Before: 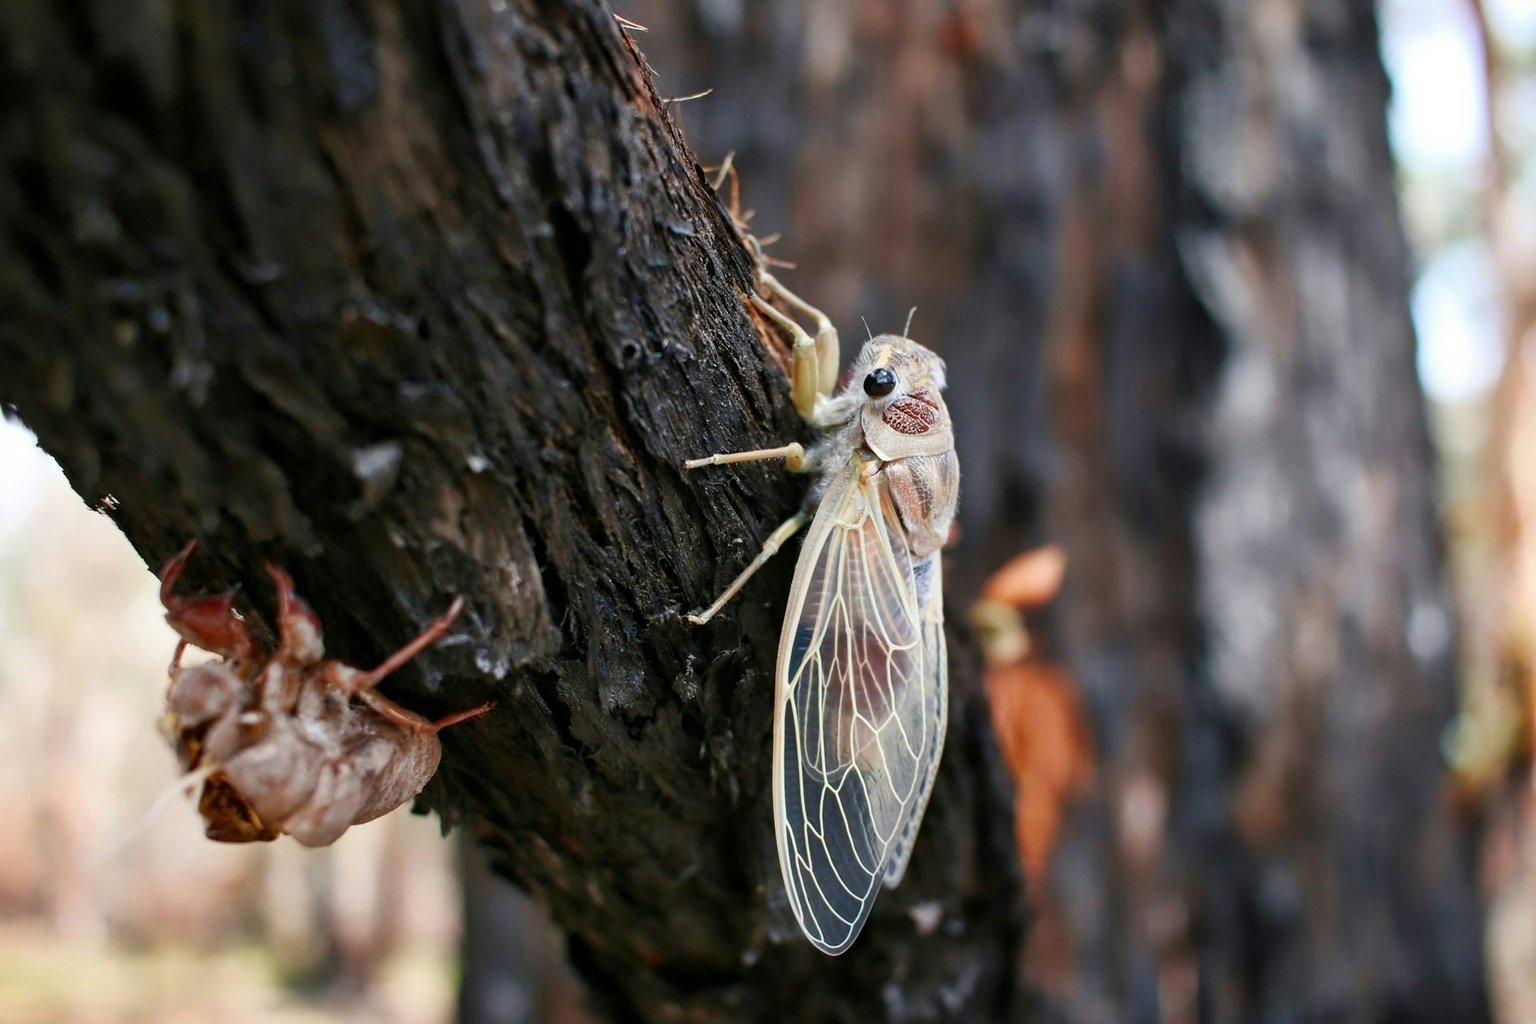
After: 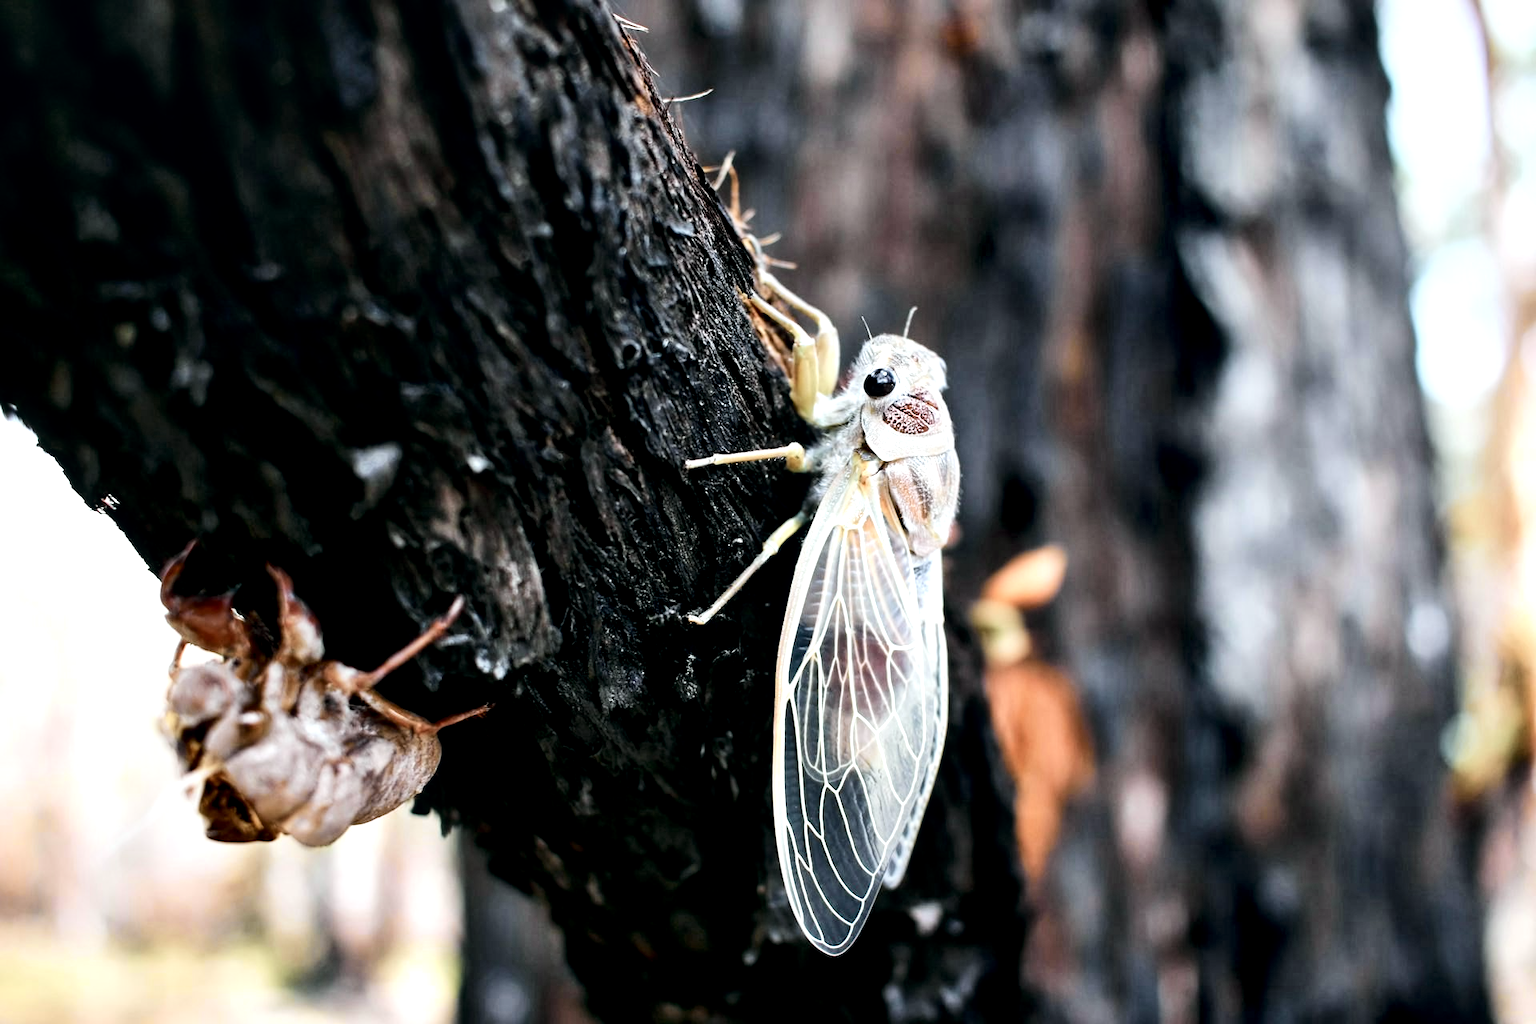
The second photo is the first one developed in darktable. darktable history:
contrast brightness saturation: saturation -0.042
tone curve: curves: ch0 [(0, 0.023) (0.087, 0.065) (0.184, 0.168) (0.45, 0.54) (0.57, 0.683) (0.722, 0.825) (0.877, 0.948) (1, 1)]; ch1 [(0, 0) (0.388, 0.369) (0.44, 0.44) (0.489, 0.481) (0.534, 0.528) (0.657, 0.655) (1, 1)]; ch2 [(0, 0) (0.353, 0.317) (0.408, 0.427) (0.472, 0.46) (0.5, 0.488) (0.537, 0.518) (0.576, 0.592) (0.625, 0.631) (1, 1)], color space Lab, independent channels, preserve colors none
filmic rgb: black relative exposure -8.03 EV, white relative exposure 3.81 EV, hardness 4.37
local contrast: highlights 160%, shadows 121%, detail 139%, midtone range 0.26
